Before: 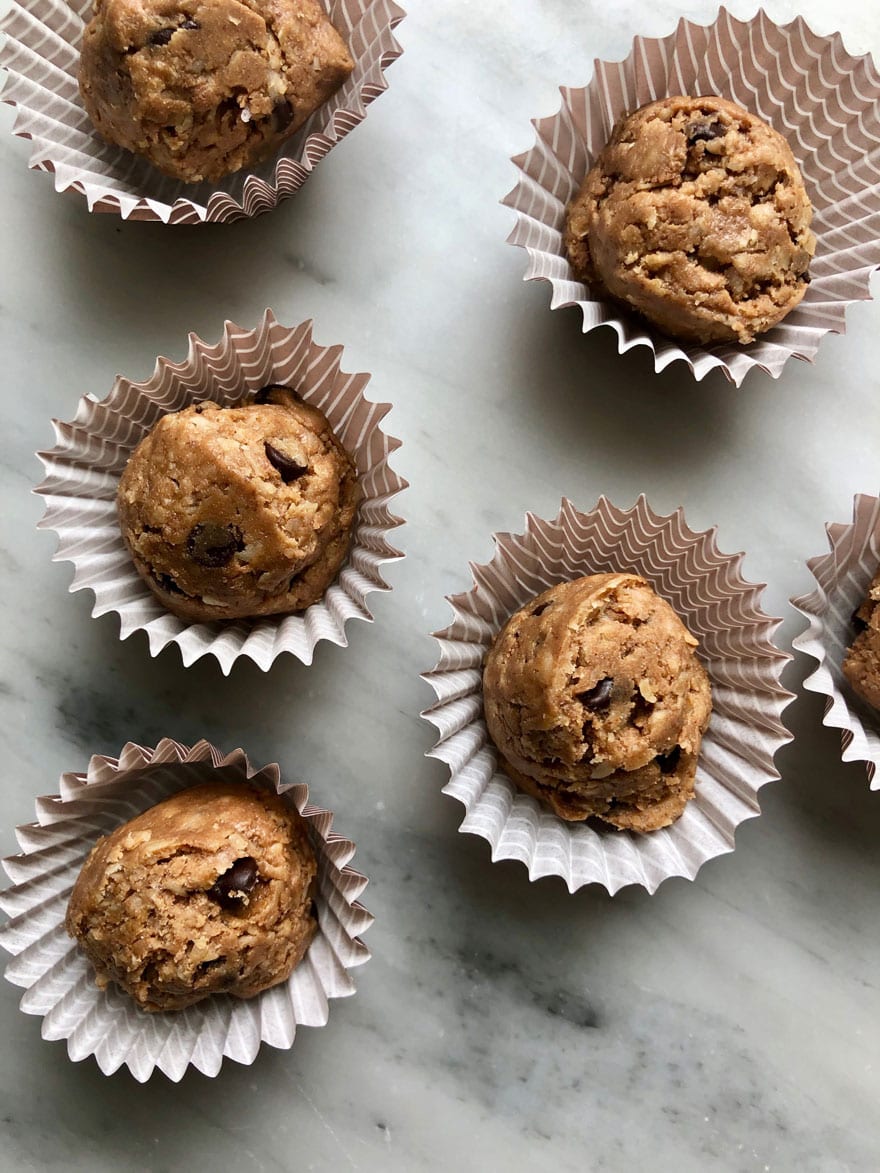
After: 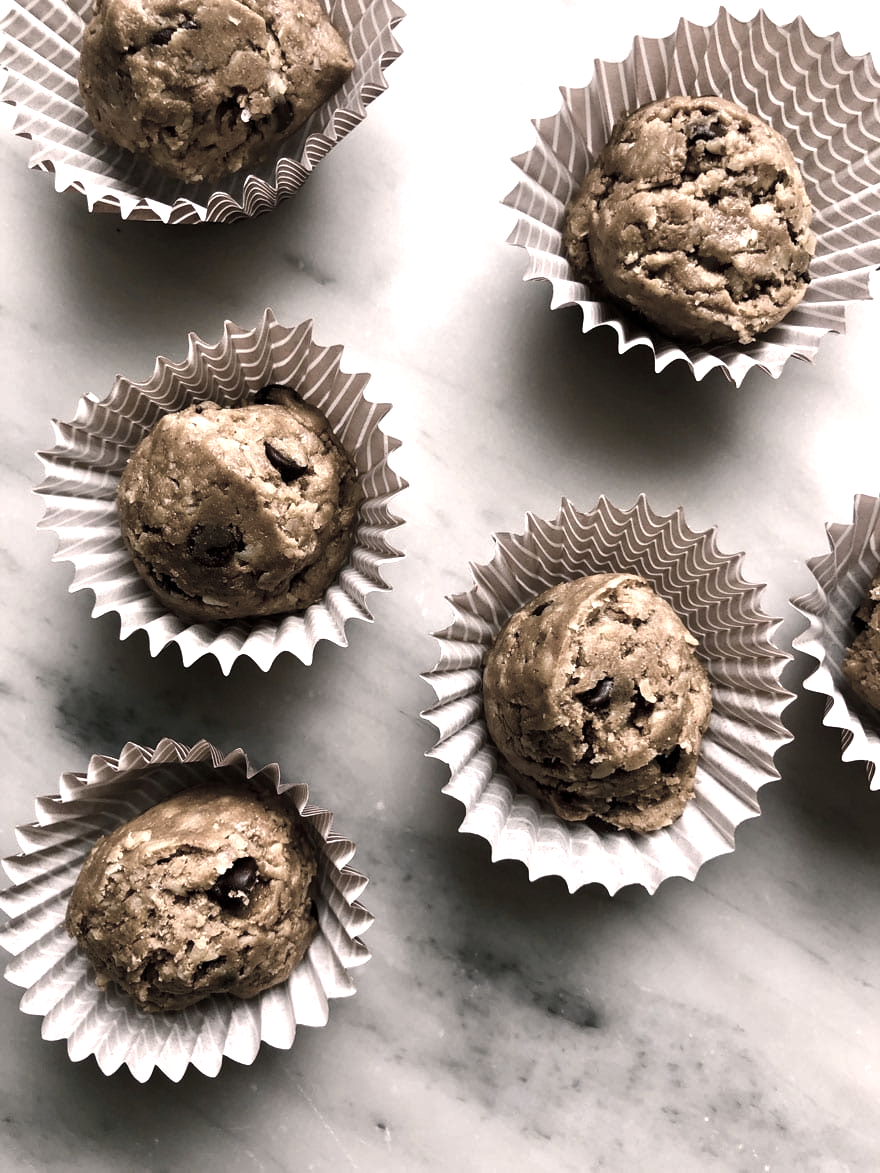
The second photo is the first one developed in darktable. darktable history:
color zones: curves: ch1 [(0, 0.153) (0.143, 0.15) (0.286, 0.151) (0.429, 0.152) (0.571, 0.152) (0.714, 0.151) (0.857, 0.151) (1, 0.153)]
color balance rgb: highlights gain › chroma 4.636%, highlights gain › hue 33.81°, perceptual saturation grading › global saturation 20%, perceptual saturation grading › highlights -24.874%, perceptual saturation grading › shadows 50.584%, perceptual brilliance grading › global brilliance -4.954%, perceptual brilliance grading › highlights 24.412%, perceptual brilliance grading › mid-tones 6.89%, perceptual brilliance grading › shadows -4.827%, global vibrance 31.703%
